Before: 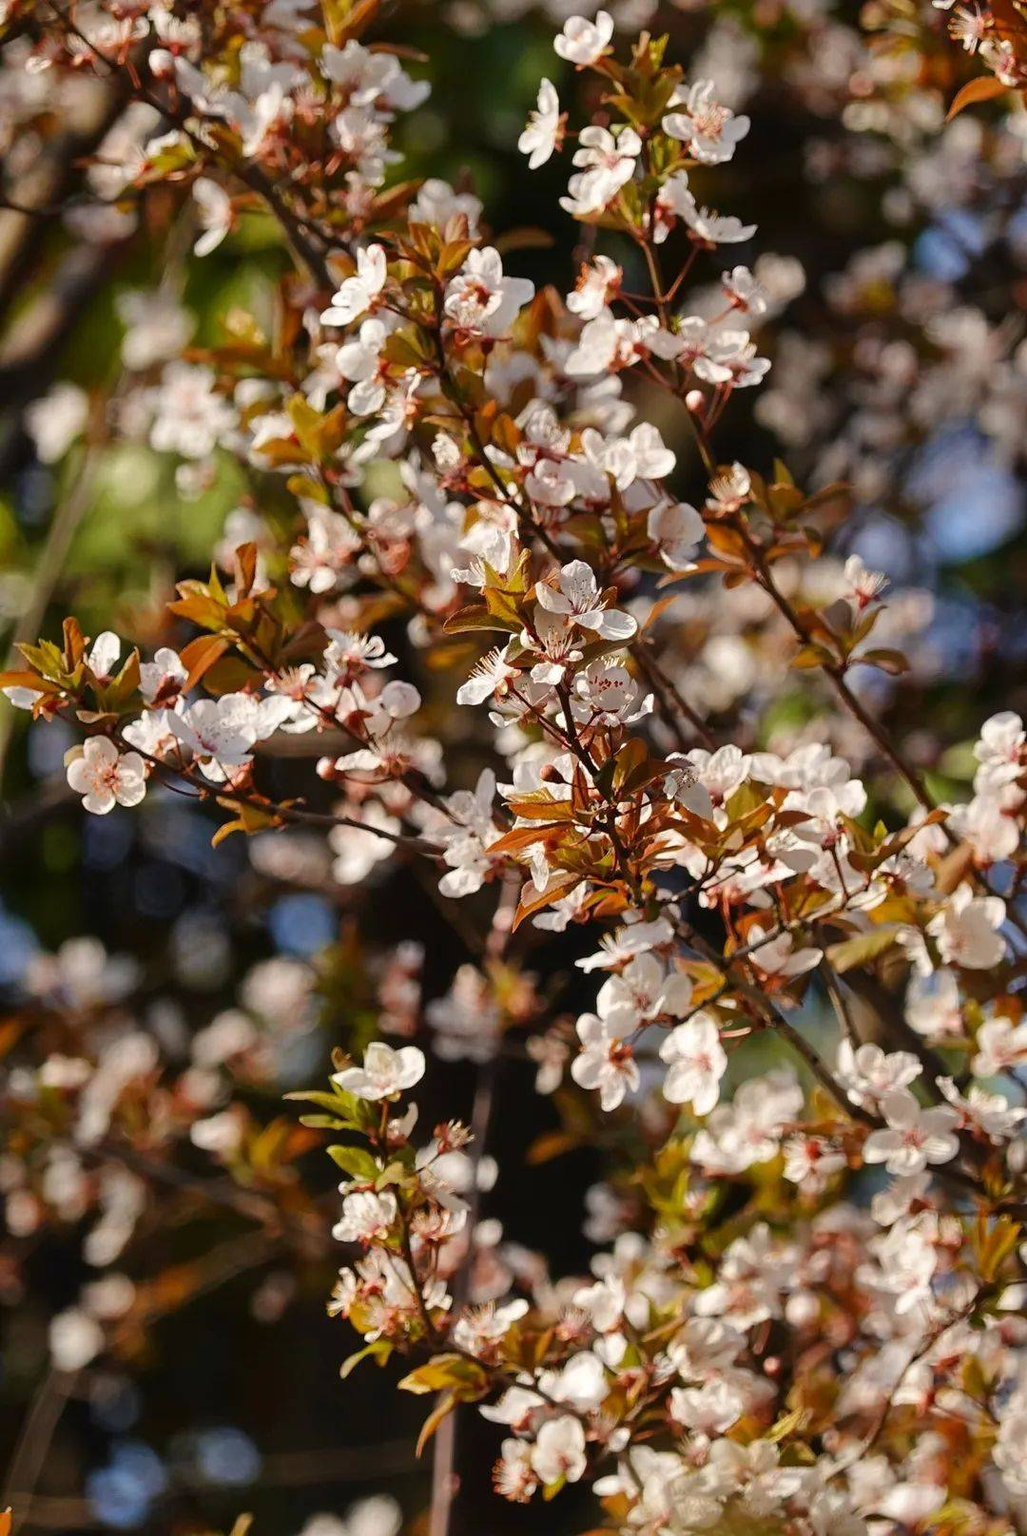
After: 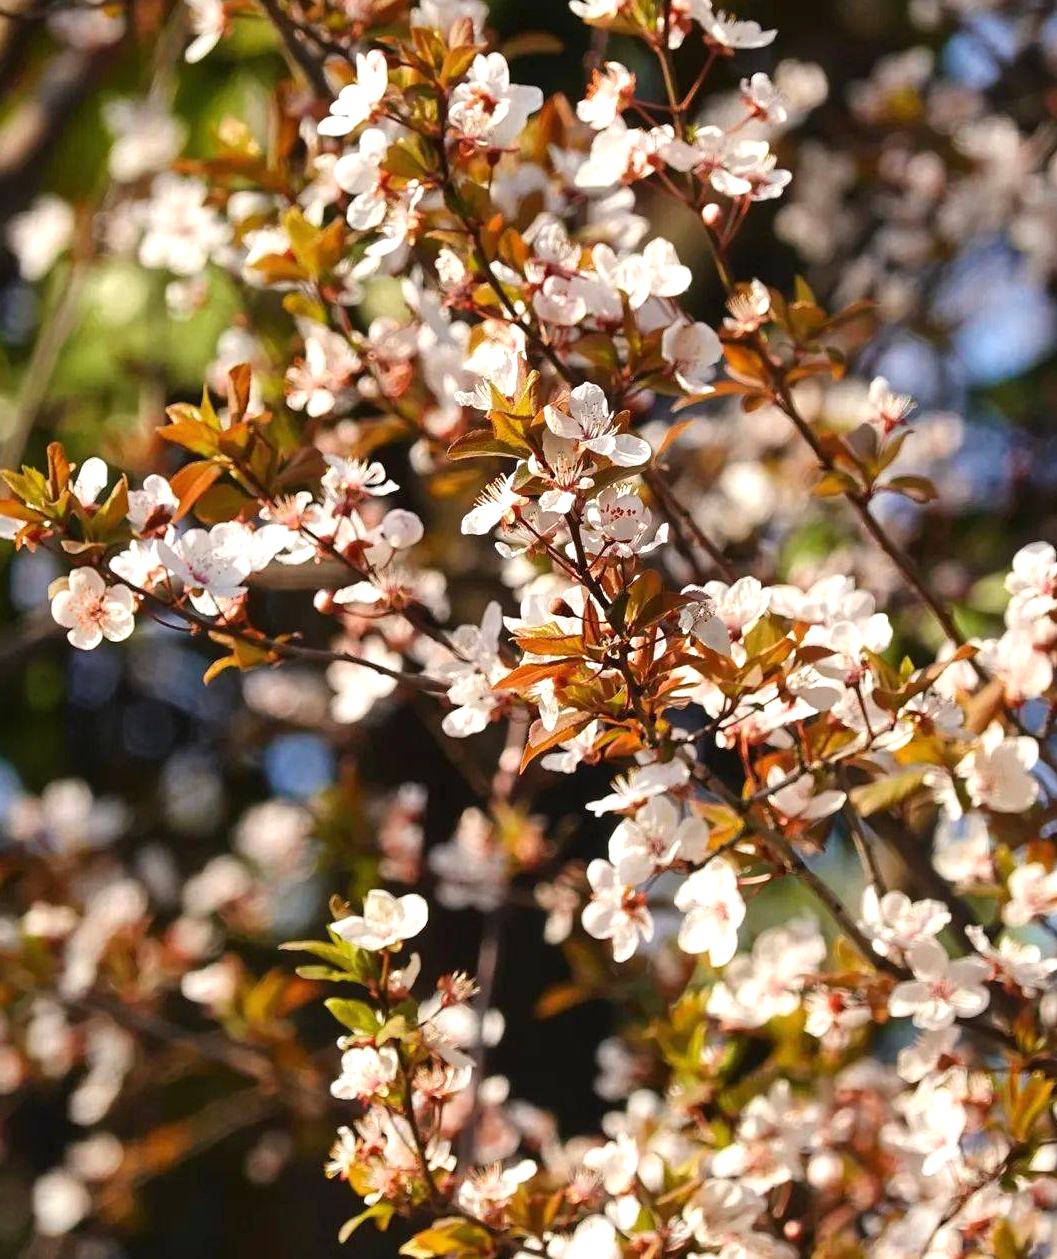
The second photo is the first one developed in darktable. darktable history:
exposure: black level correction 0, exposure 0.6 EV, compensate exposure bias true, compensate highlight preservation false
crop and rotate: left 1.814%, top 12.818%, right 0.25%, bottom 9.225%
